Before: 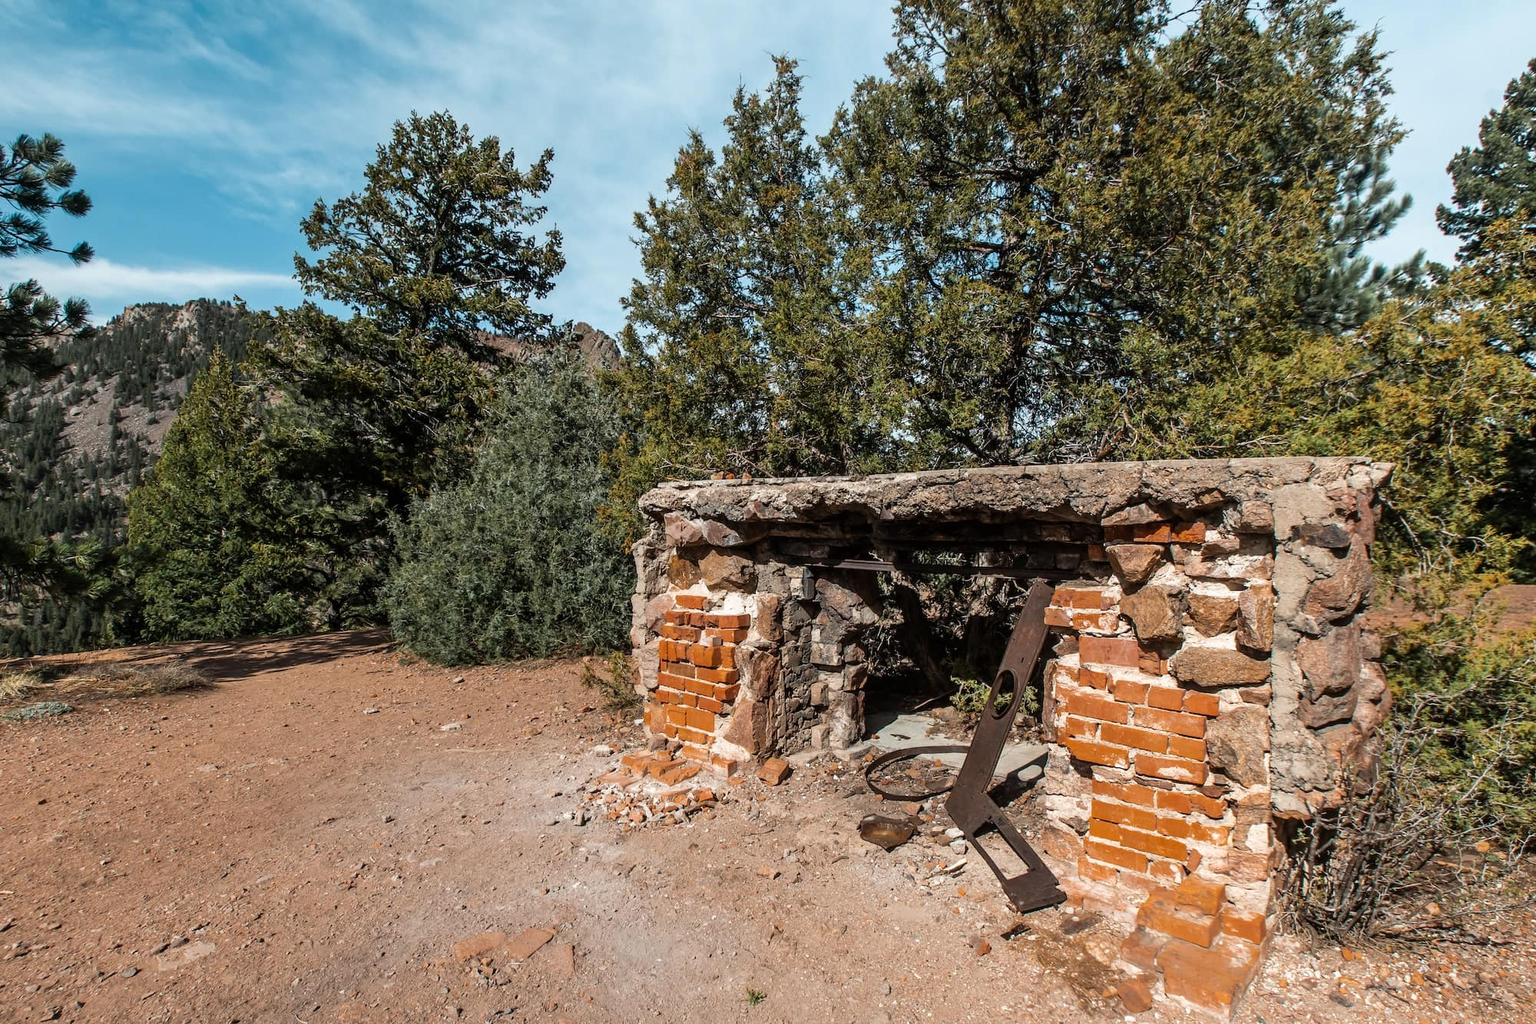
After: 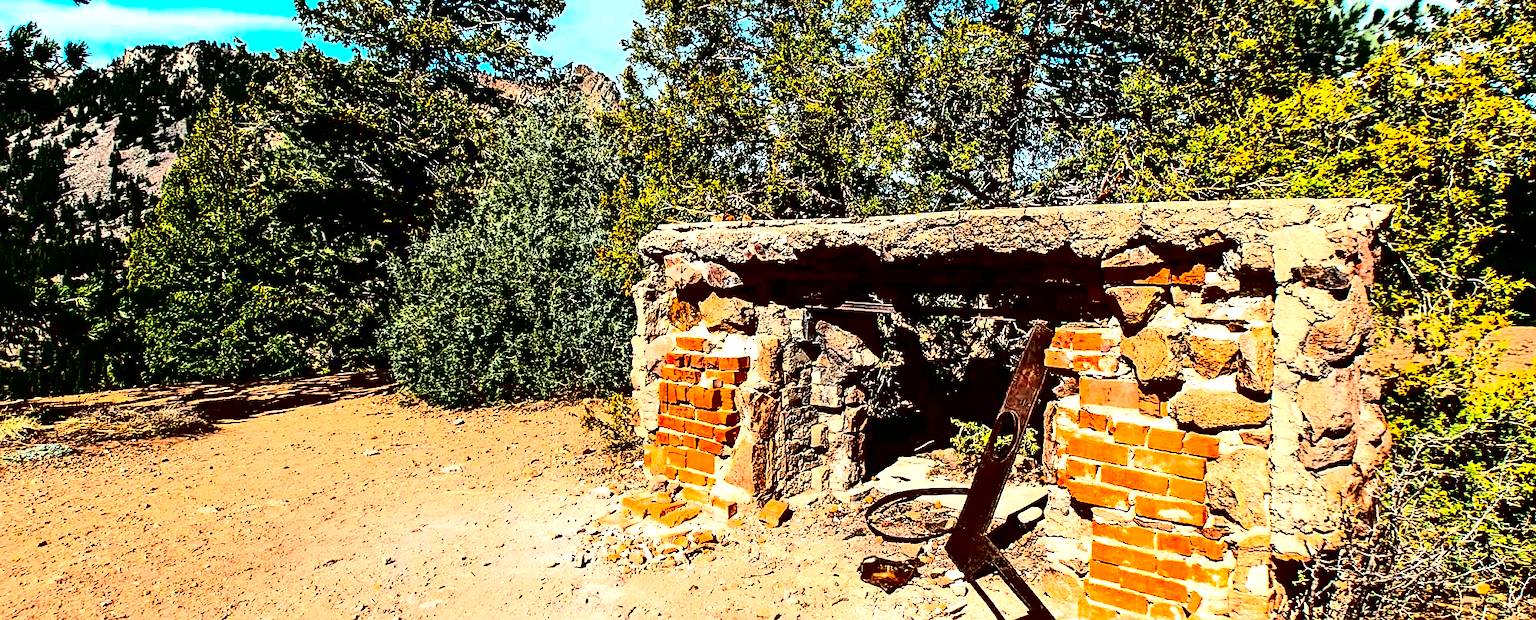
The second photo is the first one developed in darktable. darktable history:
exposure: black level correction 0, exposure 1.199 EV, compensate highlight preservation false
contrast brightness saturation: contrast 0.785, brightness -0.994, saturation 0.98
crop and rotate: top 25.348%, bottom 14%
sharpen: on, module defaults
